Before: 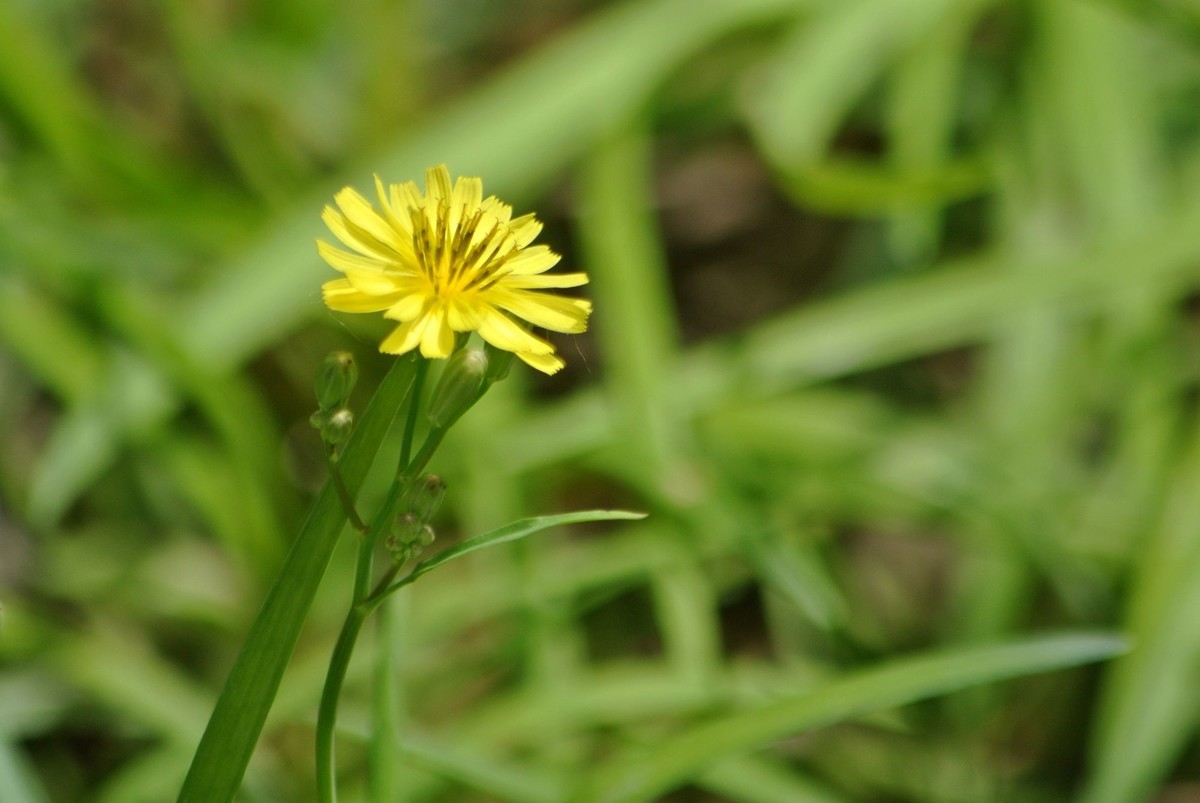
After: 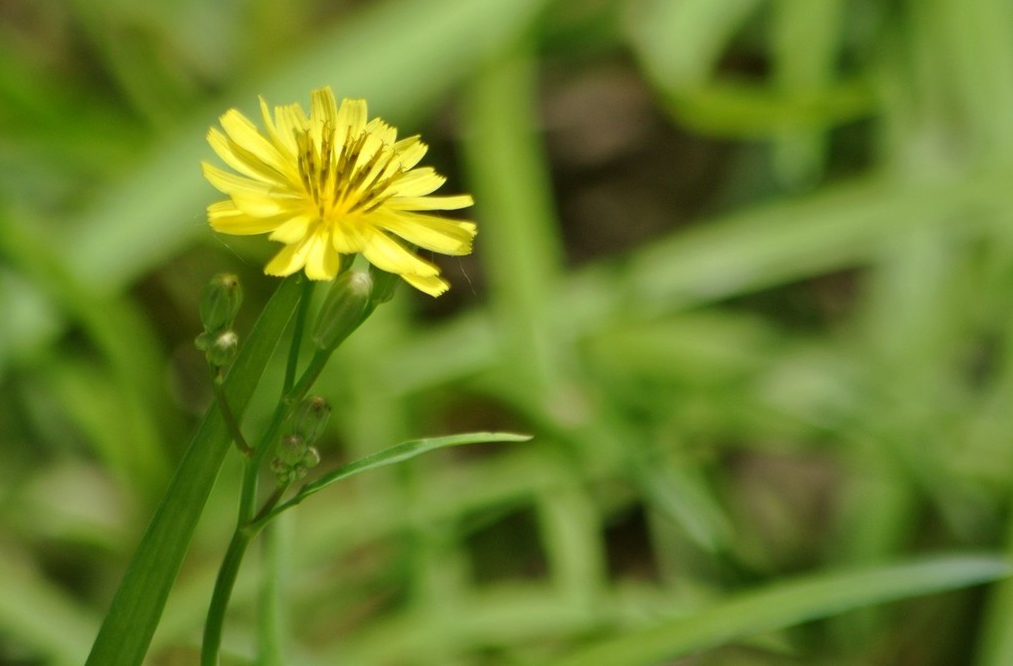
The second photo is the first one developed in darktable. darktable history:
crop and rotate: left 9.654%, top 9.755%, right 5.869%, bottom 7.208%
